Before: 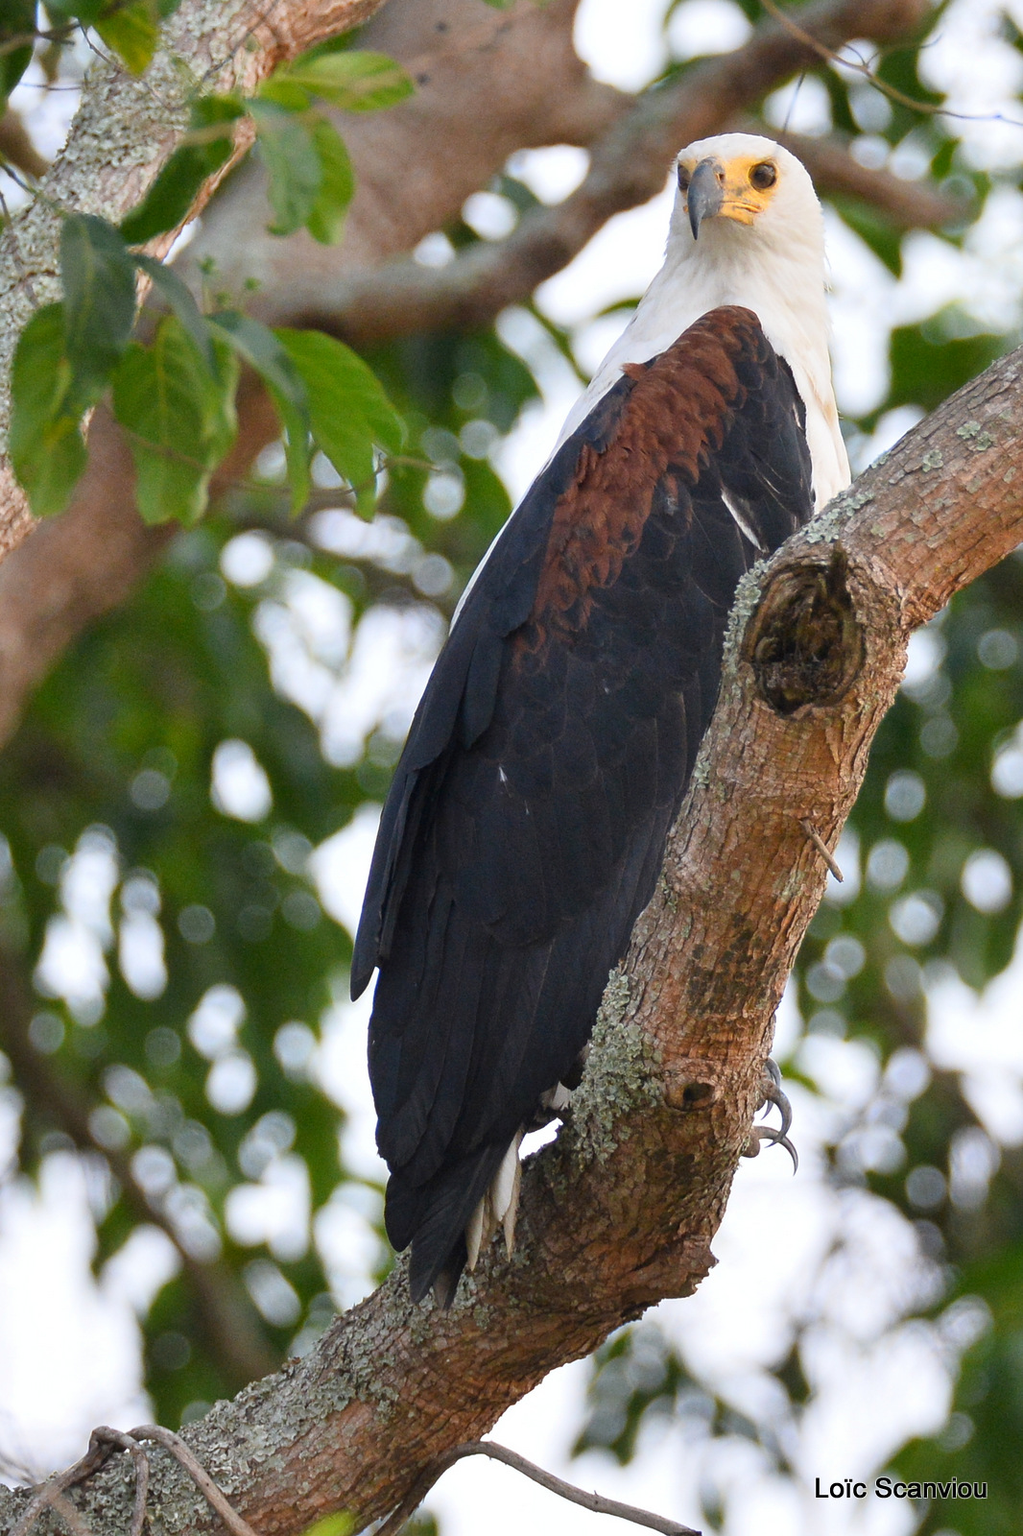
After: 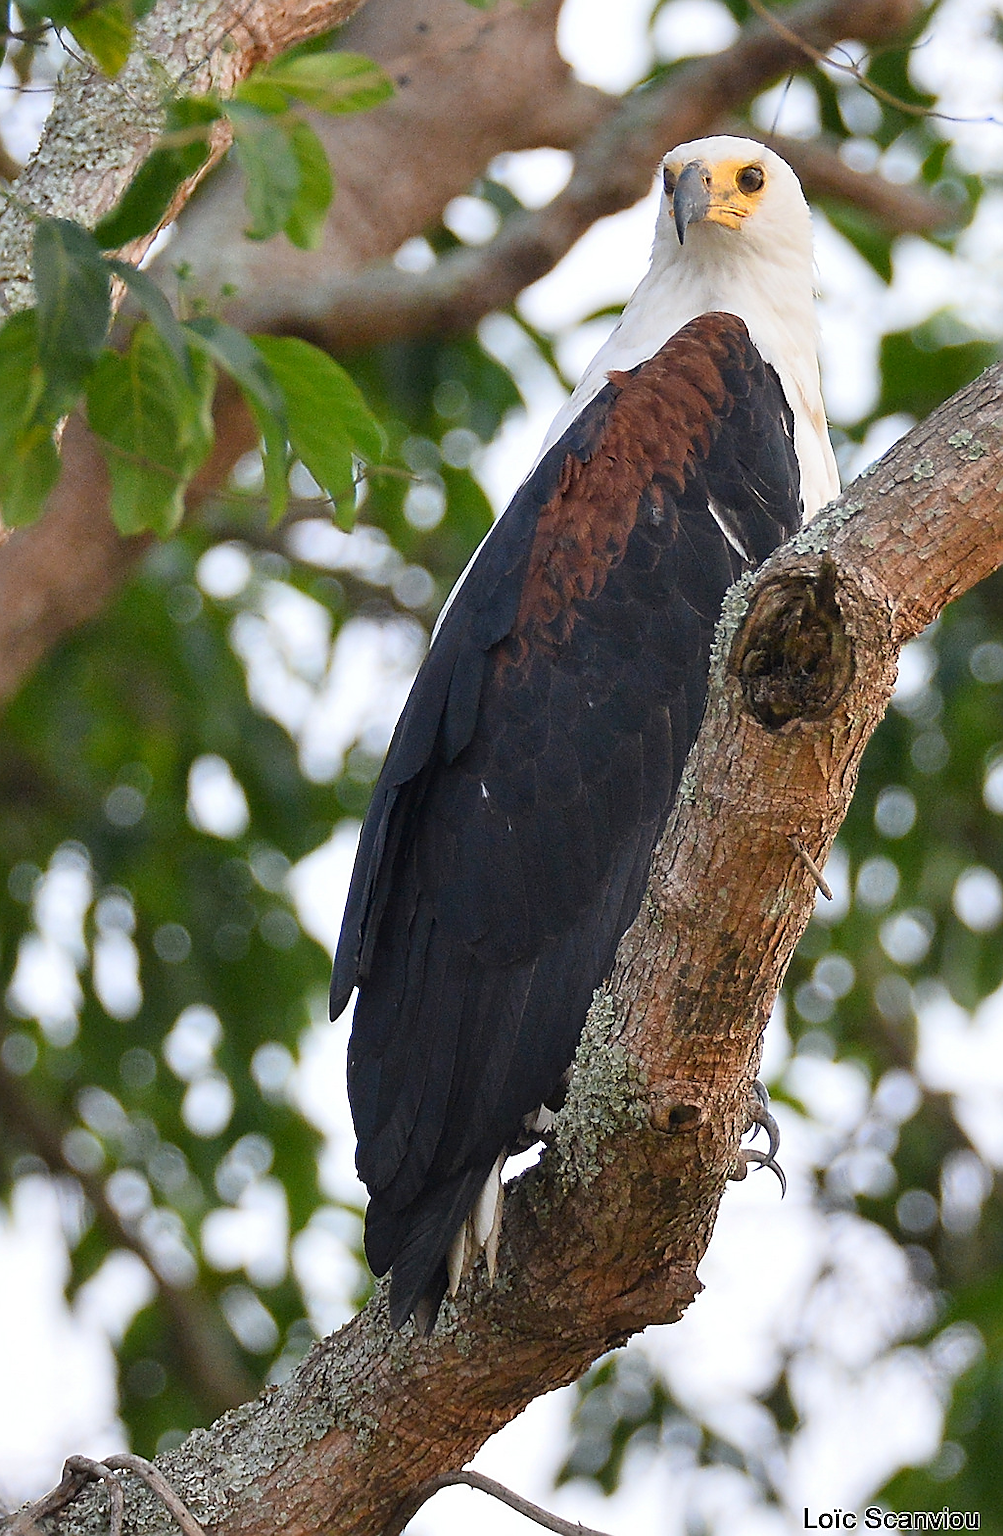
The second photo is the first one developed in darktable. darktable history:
sharpen: radius 1.369, amount 1.253, threshold 0.835
crop and rotate: left 2.732%, right 1.18%, bottom 1.951%
